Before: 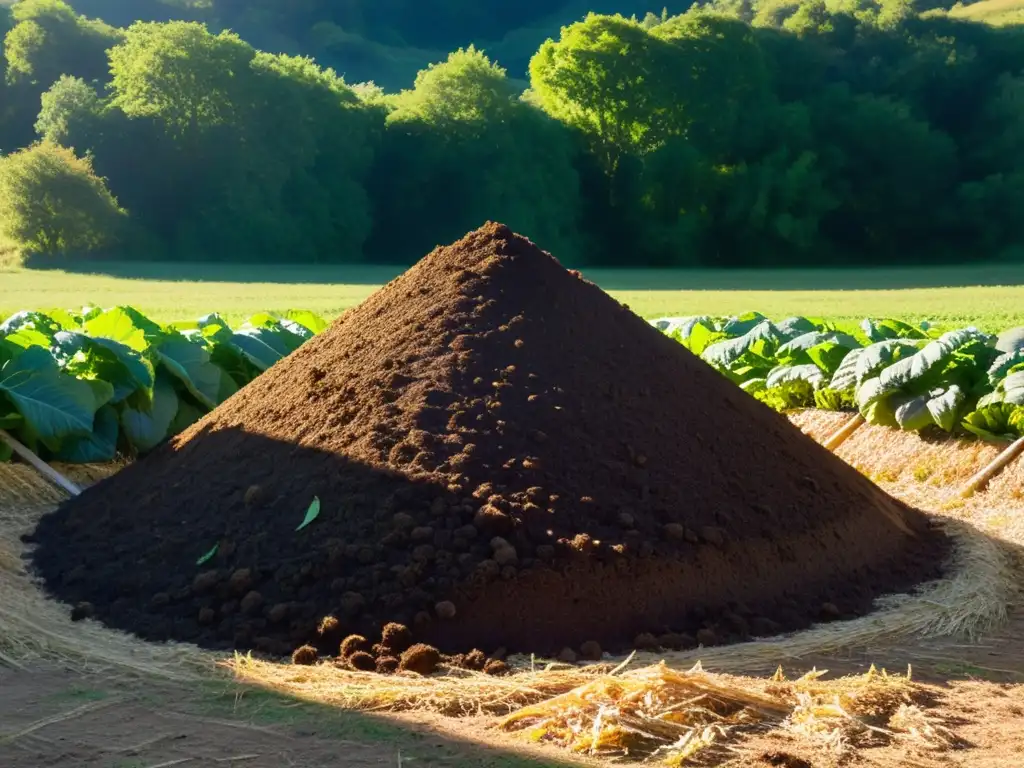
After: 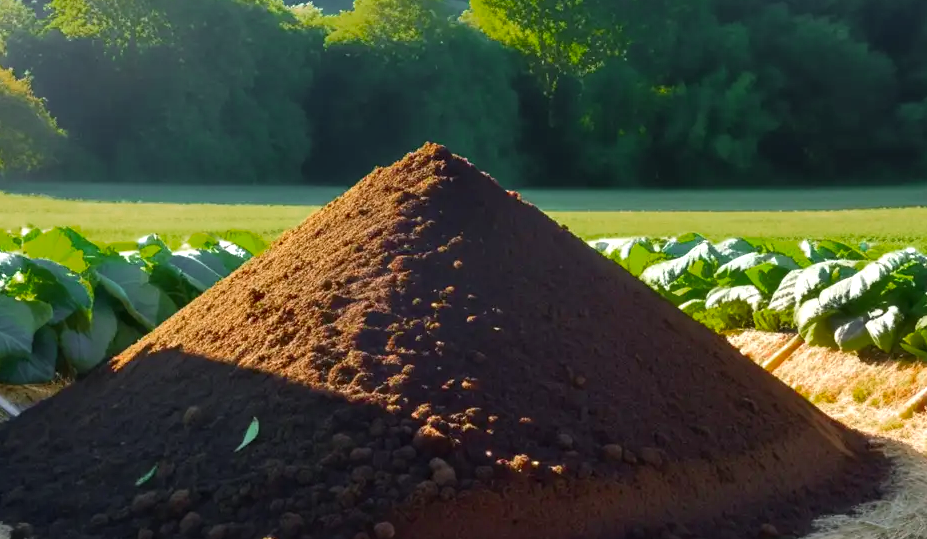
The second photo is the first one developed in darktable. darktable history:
exposure: black level correction 0, exposure 0.589 EV, compensate highlight preservation false
color zones: curves: ch0 [(0, 0.48) (0.209, 0.398) (0.305, 0.332) (0.429, 0.493) (0.571, 0.5) (0.714, 0.5) (0.857, 0.5) (1, 0.48)]; ch1 [(0, 0.633) (0.143, 0.586) (0.286, 0.489) (0.429, 0.448) (0.571, 0.31) (0.714, 0.335) (0.857, 0.492) (1, 0.633)]; ch2 [(0, 0.448) (0.143, 0.498) (0.286, 0.5) (0.429, 0.5) (0.571, 0.5) (0.714, 0.5) (0.857, 0.5) (1, 0.448)]
crop: left 5.959%, top 10.416%, right 3.497%, bottom 19.389%
